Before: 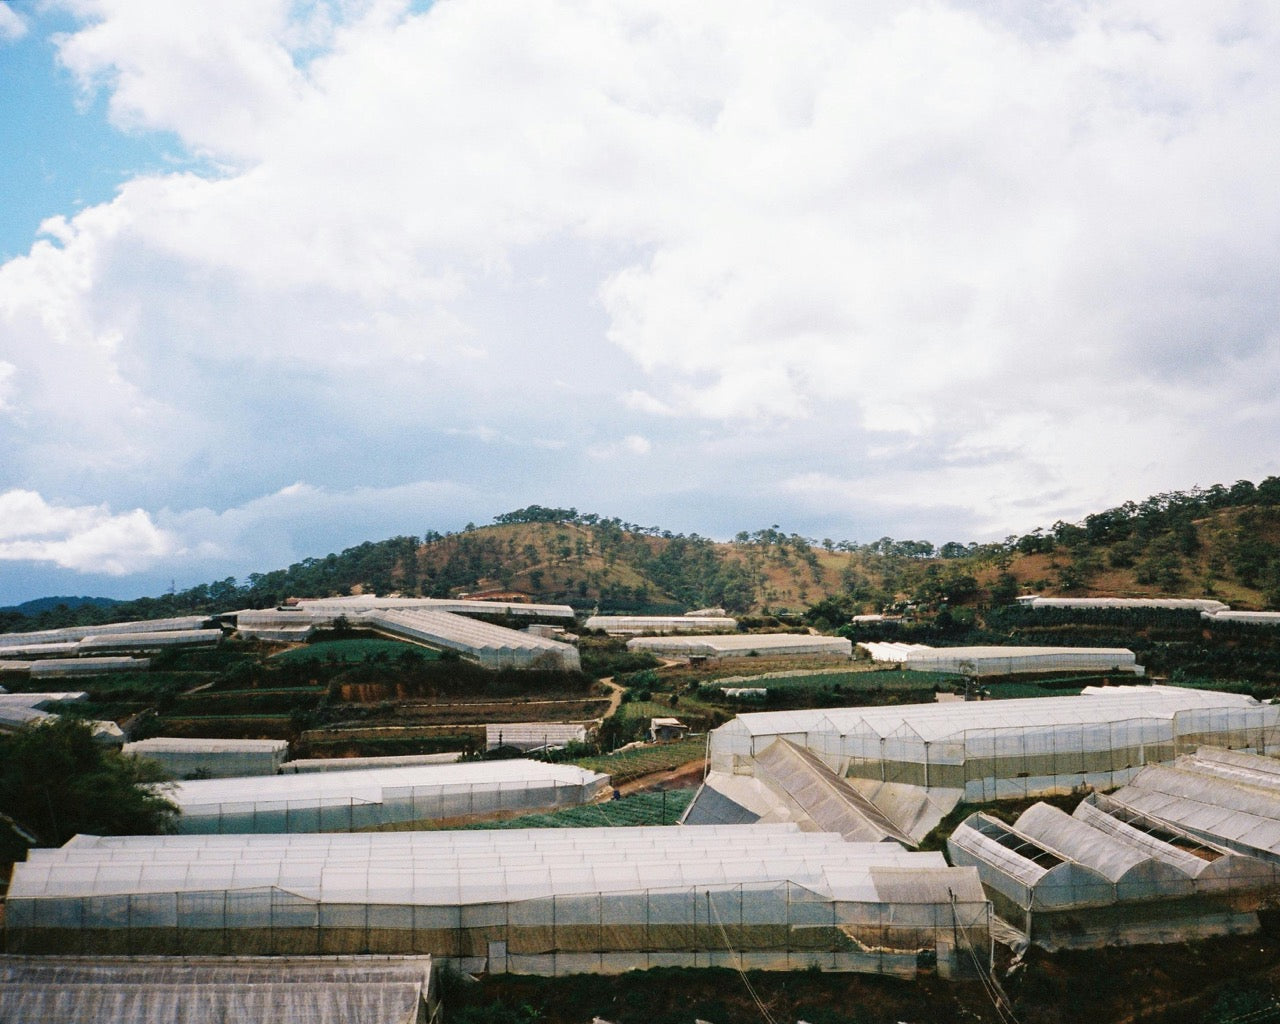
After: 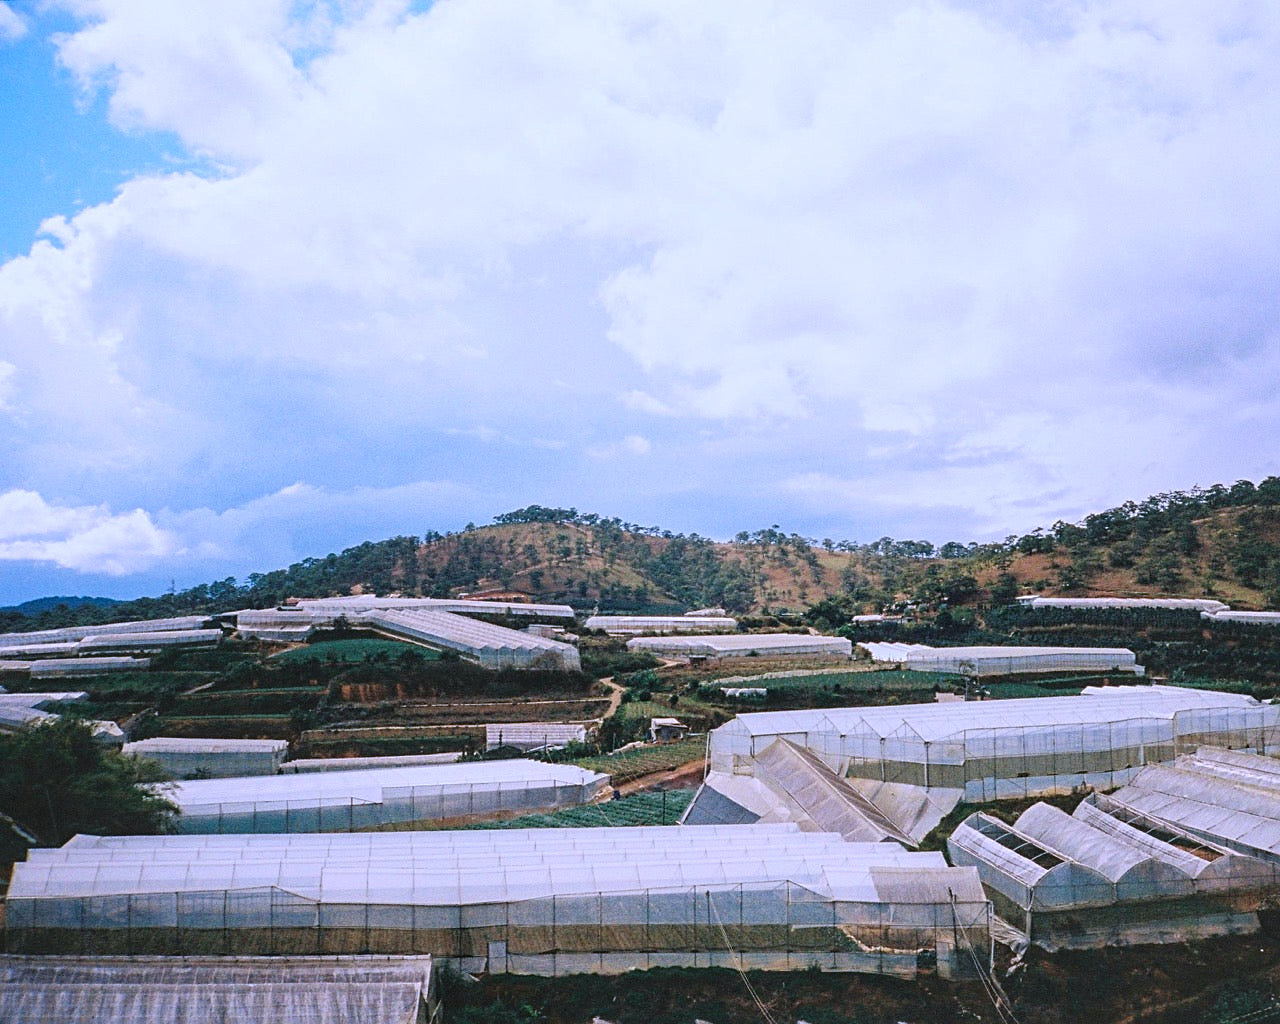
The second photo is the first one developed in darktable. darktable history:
contrast brightness saturation: contrast -0.098, brightness 0.04, saturation 0.078
local contrast: on, module defaults
color calibration: gray › normalize channels true, illuminant as shot in camera, x 0.379, y 0.397, temperature 4144.81 K, gamut compression 0.024
sharpen: amount 0.494
